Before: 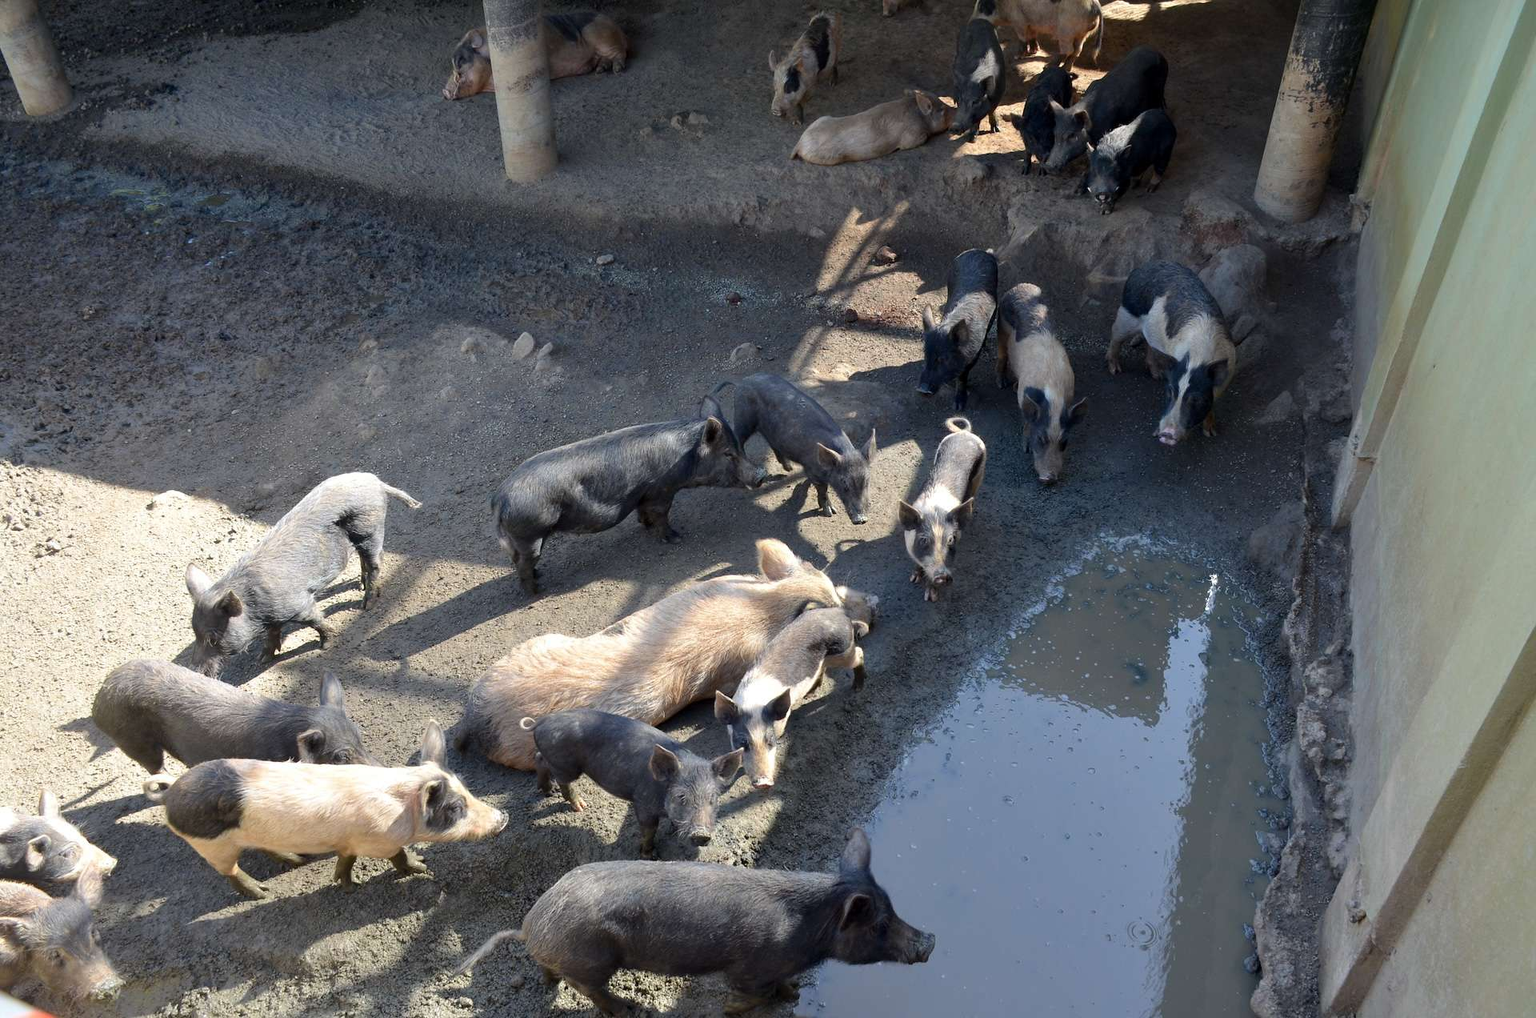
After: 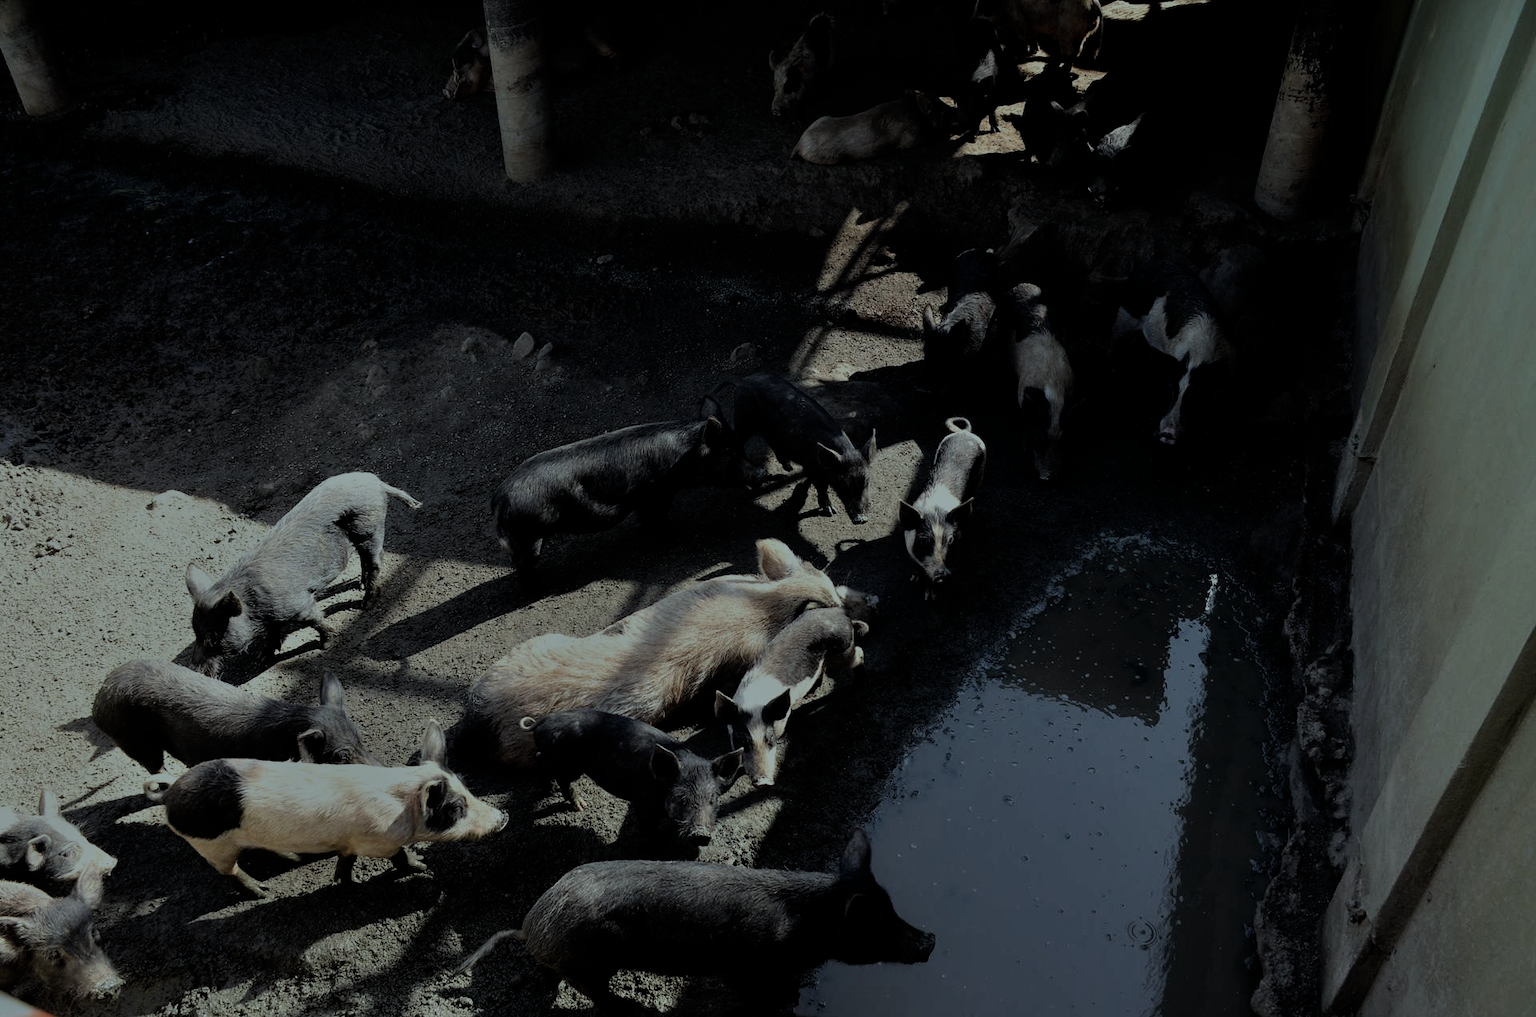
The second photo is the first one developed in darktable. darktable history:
color correction: highlights b* 0.03, saturation 0.767
filmic rgb: black relative exposure -5.04 EV, white relative exposure 3.95 EV, threshold 5.94 EV, hardness 2.9, contrast 1.297, highlights saturation mix -29.27%, iterations of high-quality reconstruction 10, enable highlight reconstruction true
tone equalizer: -8 EV -1.99 EV, -7 EV -1.99 EV, -6 EV -1.98 EV, -5 EV -1.97 EV, -4 EV -2 EV, -3 EV -1.97 EV, -2 EV -1.99 EV, -1 EV -1.61 EV, +0 EV -1.99 EV
color balance rgb: highlights gain › chroma 4.012%, highlights gain › hue 200.79°, perceptual saturation grading › global saturation 20%, perceptual saturation grading › highlights -25.273%, perceptual saturation grading › shadows 49.708%, perceptual brilliance grading › global brilliance 4.314%, global vibrance 9.813%
contrast brightness saturation: contrast 0.058, brightness -0.007, saturation -0.232
